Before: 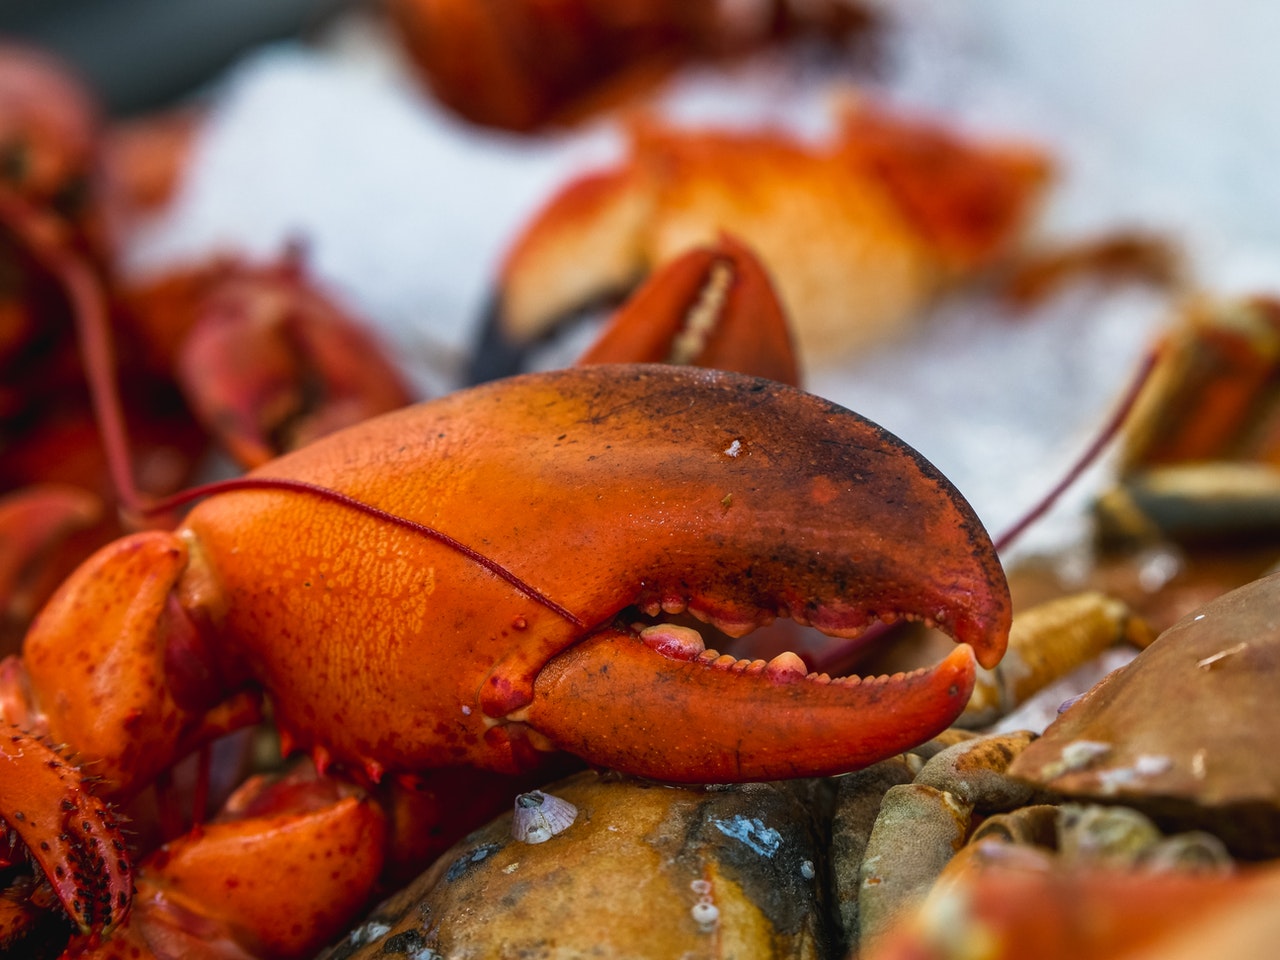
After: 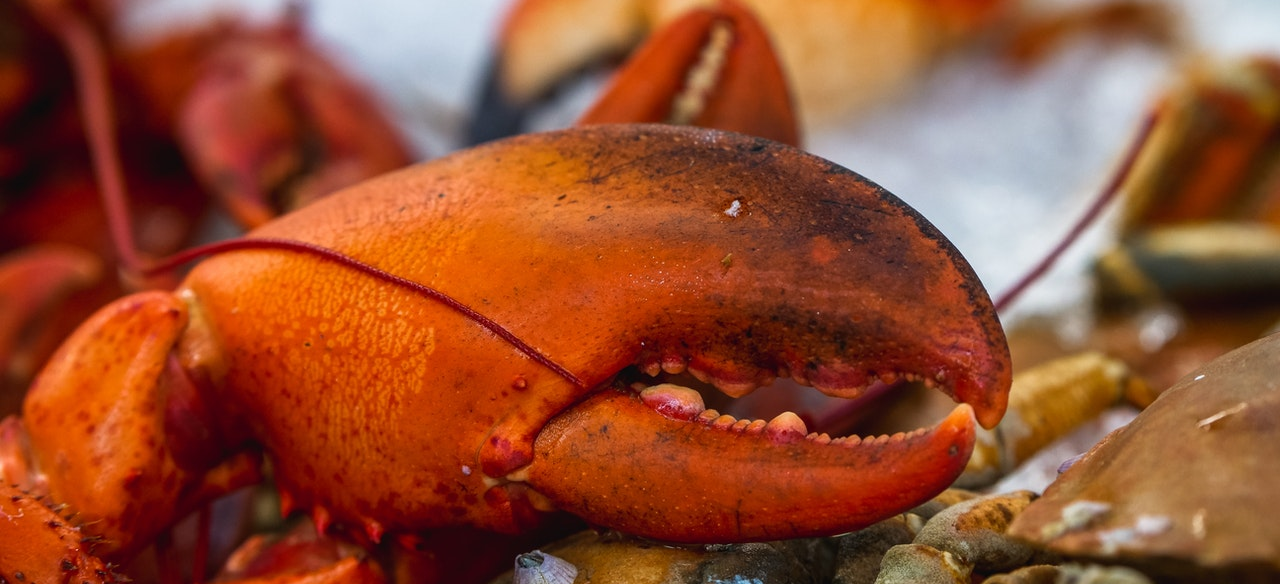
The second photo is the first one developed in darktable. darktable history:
crop and rotate: top 25.057%, bottom 14.028%
